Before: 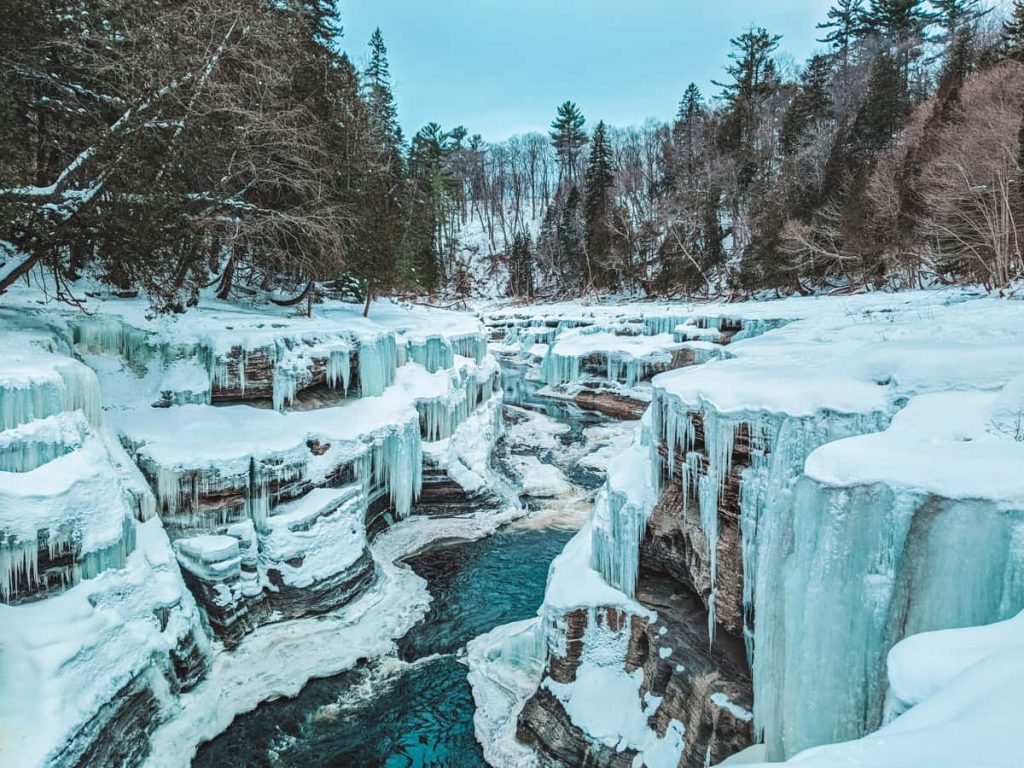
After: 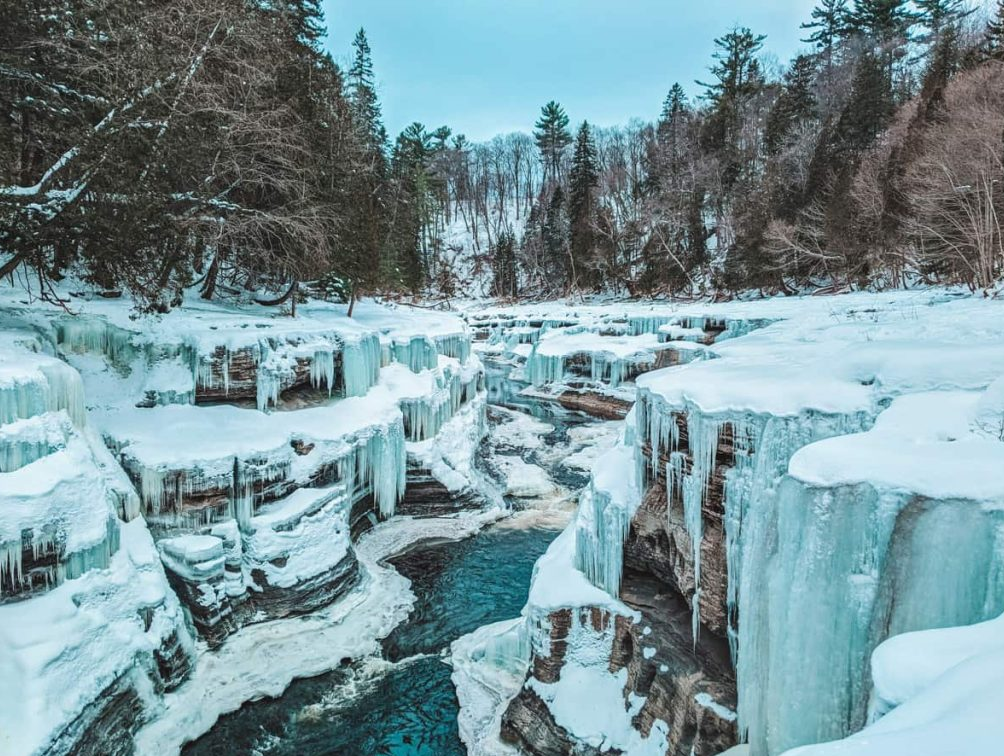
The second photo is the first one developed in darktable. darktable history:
crop: left 1.647%, right 0.27%, bottom 1.532%
